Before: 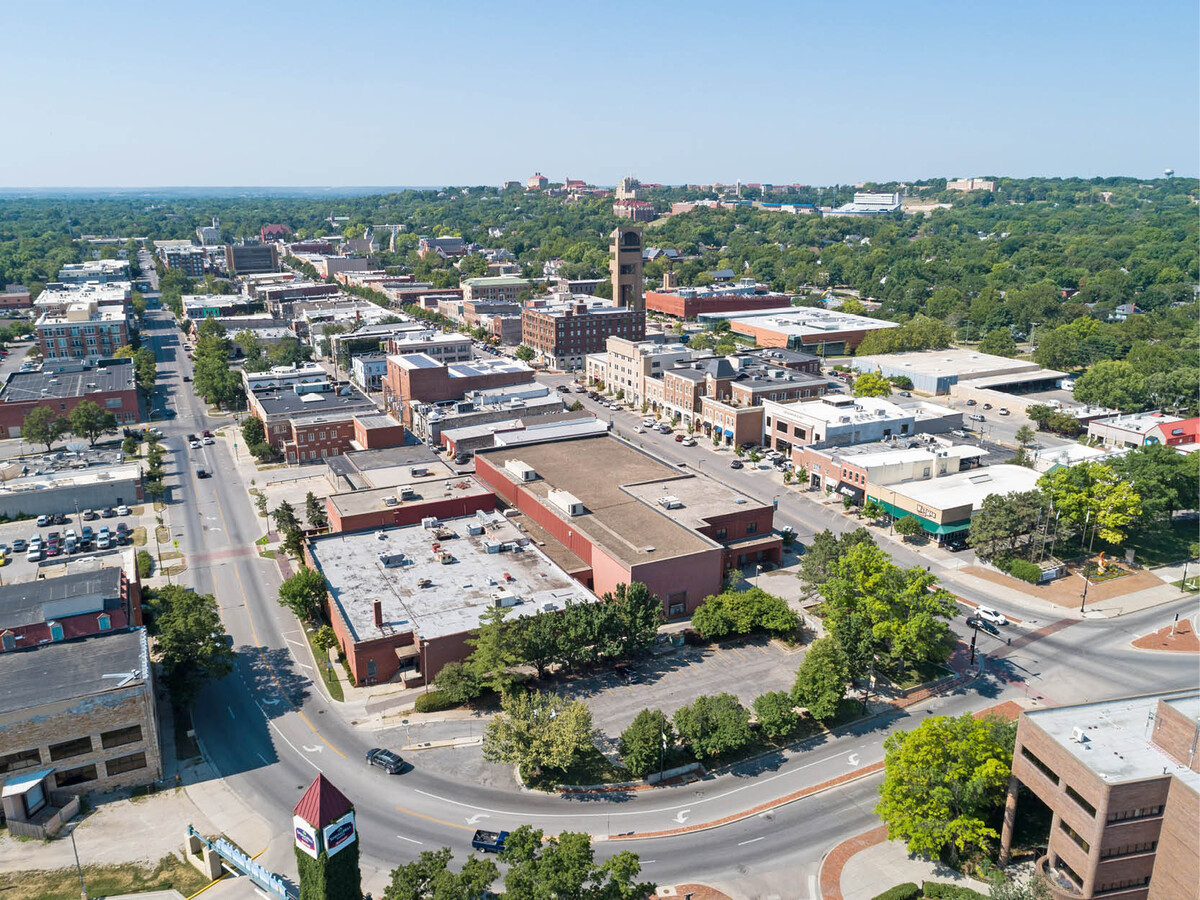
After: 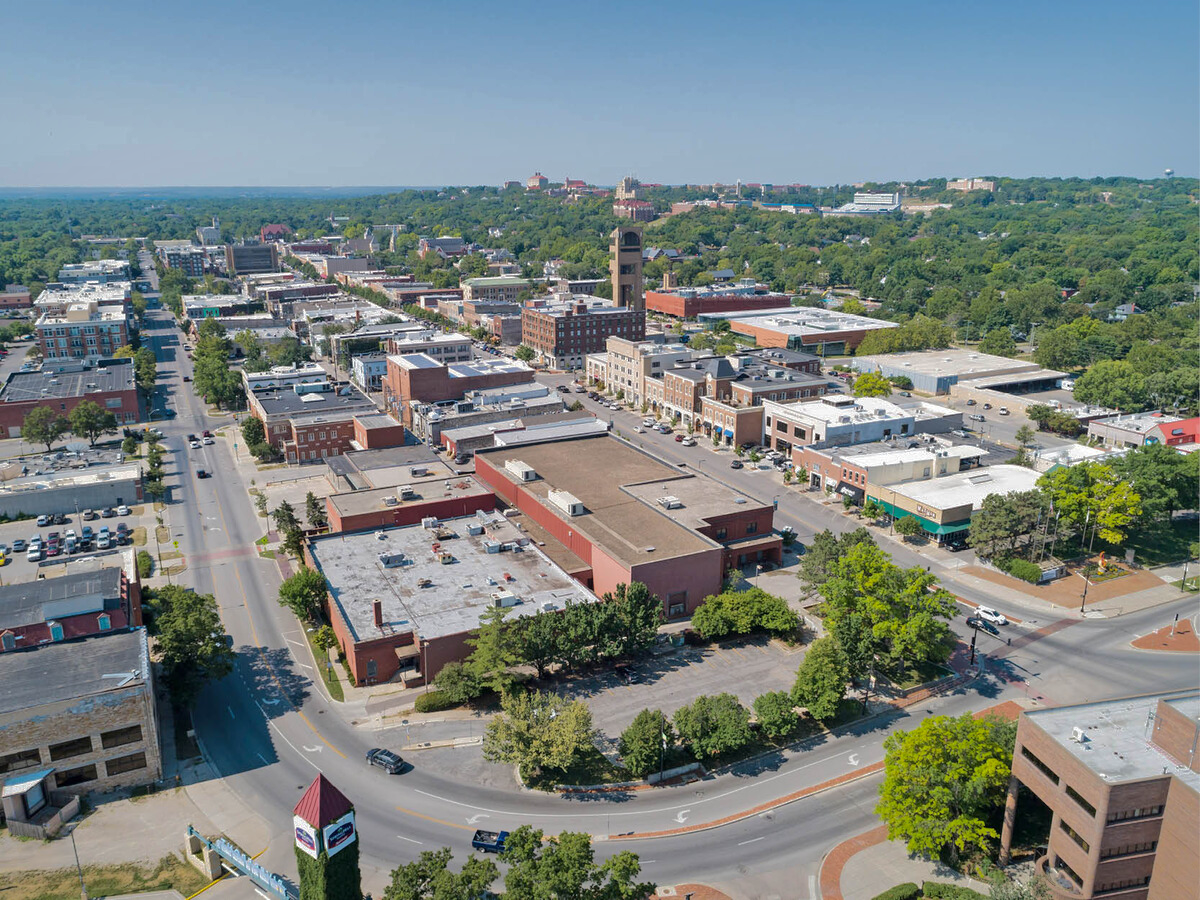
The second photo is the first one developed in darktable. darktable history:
shadows and highlights: shadows -19.91, highlights -73.15
white balance: emerald 1
